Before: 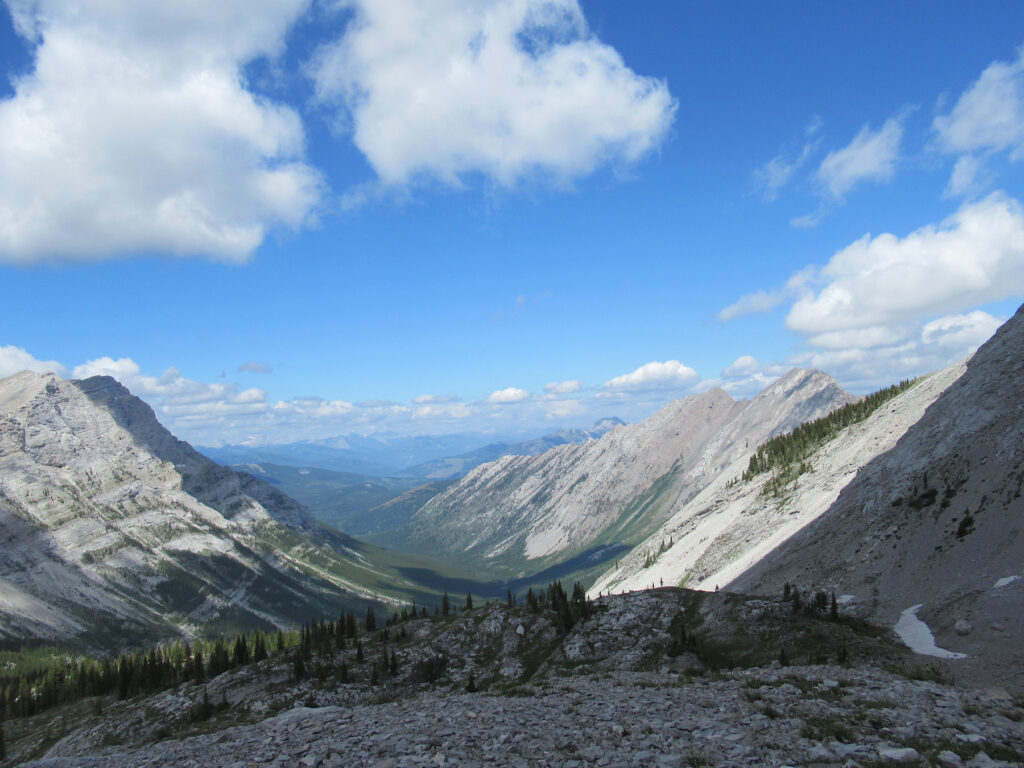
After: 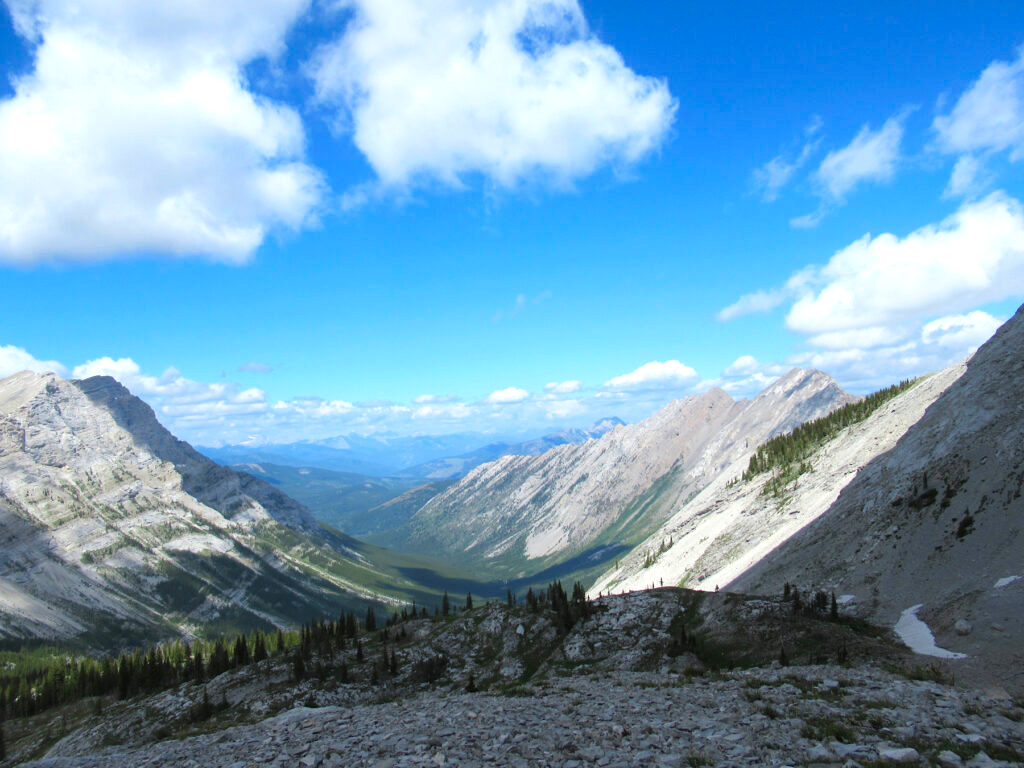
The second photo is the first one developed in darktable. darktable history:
local contrast: mode bilateral grid, contrast 21, coarseness 50, detail 103%, midtone range 0.2
tone equalizer: -8 EV -0.452 EV, -7 EV -0.381 EV, -6 EV -0.297 EV, -5 EV -0.195 EV, -3 EV 0.222 EV, -2 EV 0.307 EV, -1 EV 0.405 EV, +0 EV 0.421 EV, mask exposure compensation -0.506 EV
color balance rgb: shadows lift › chroma 0.683%, shadows lift › hue 111.1°, perceptual saturation grading › global saturation 19.799%, global vibrance 20%
